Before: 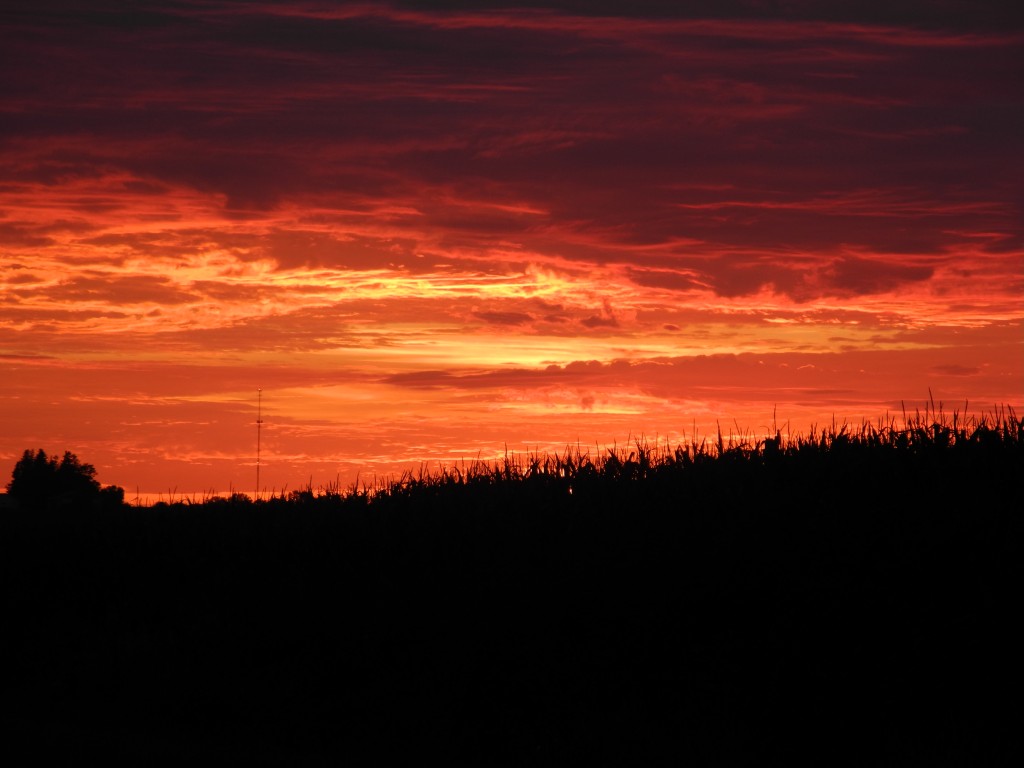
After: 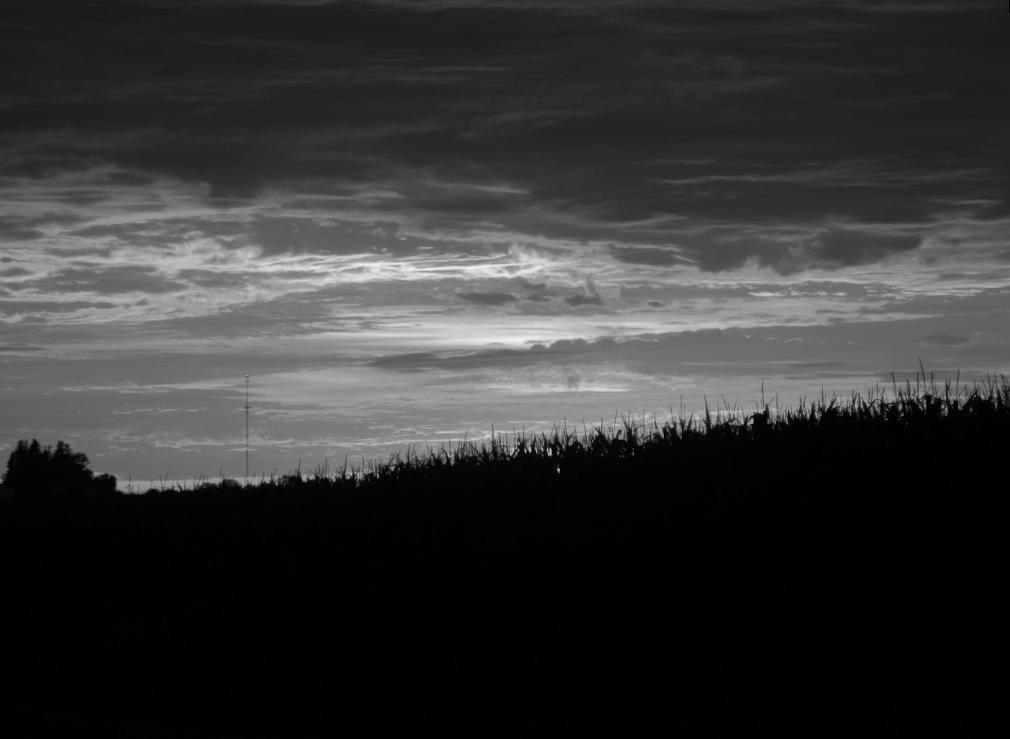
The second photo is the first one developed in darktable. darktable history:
white balance: red 0.948, green 1.02, blue 1.176
monochrome: a -6.99, b 35.61, size 1.4
rotate and perspective: rotation -1.32°, lens shift (horizontal) -0.031, crop left 0.015, crop right 0.985, crop top 0.047, crop bottom 0.982
